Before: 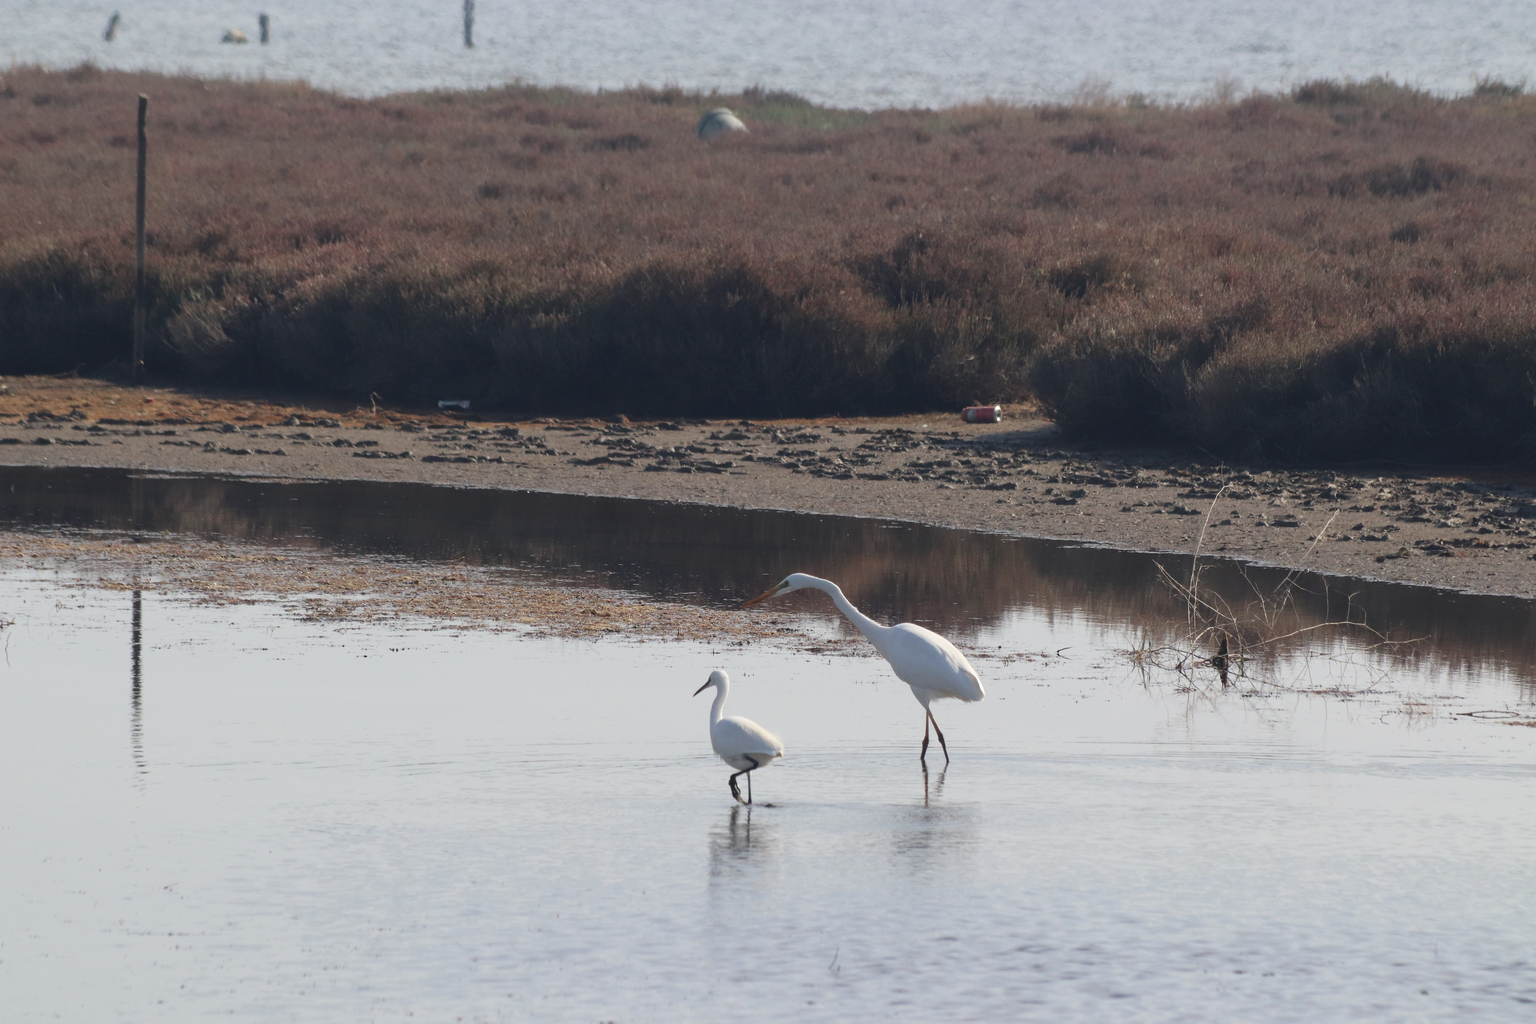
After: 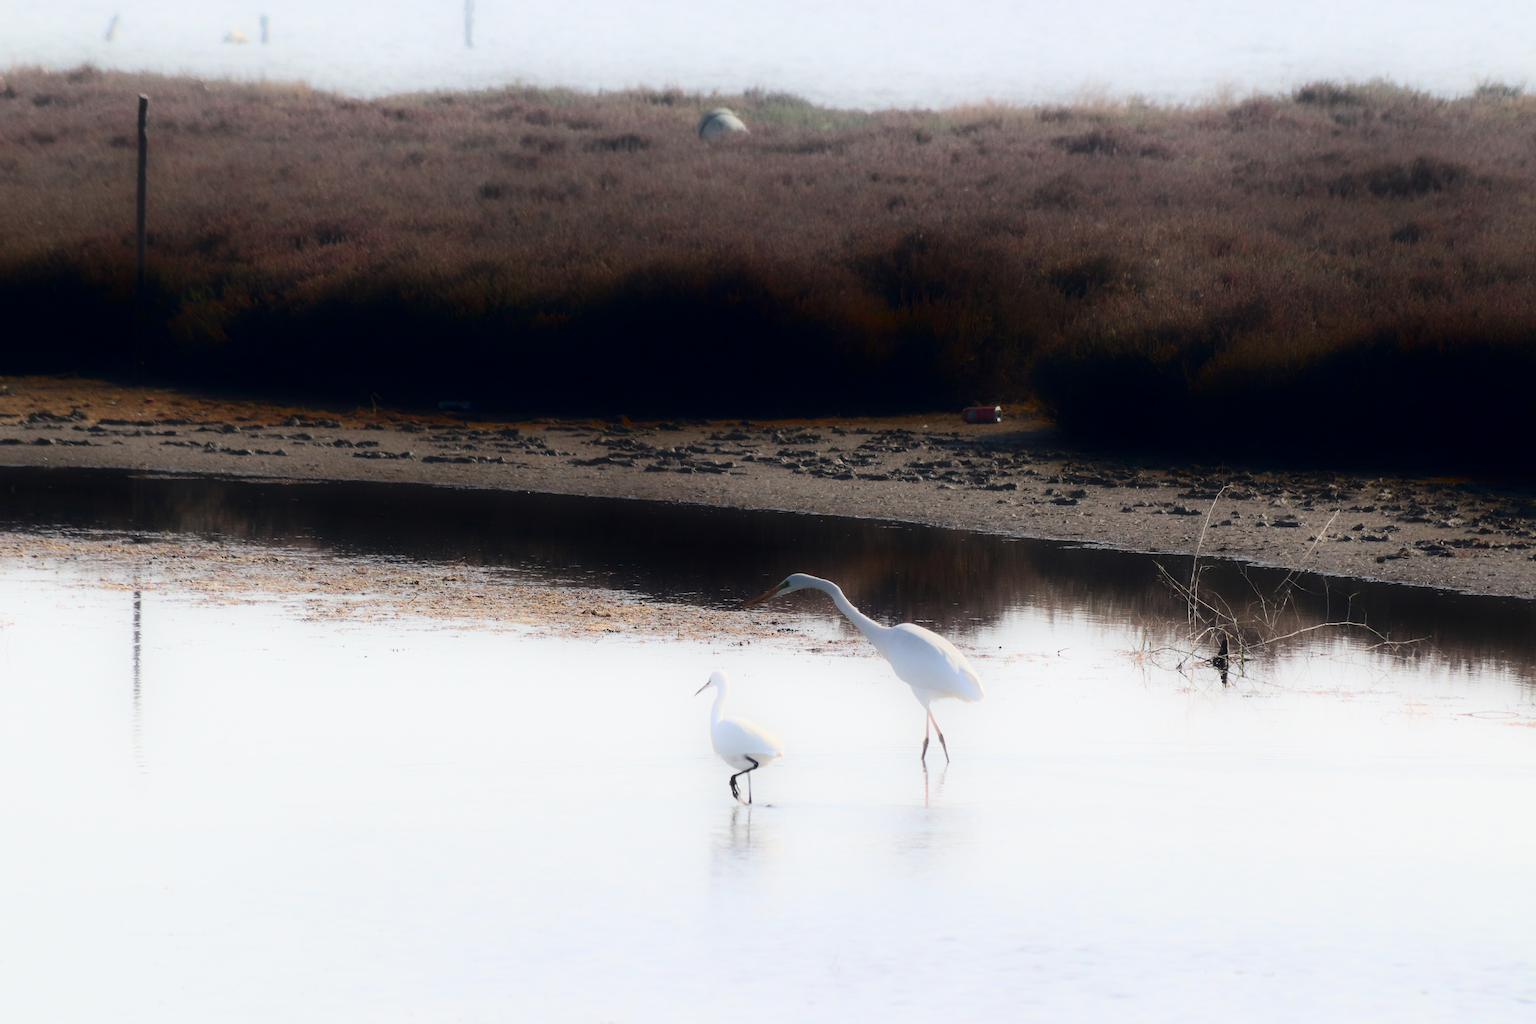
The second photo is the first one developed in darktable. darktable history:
tone equalizer: -8 EV 0.001 EV, -7 EV -0.002 EV, -6 EV 0.002 EV, -5 EV -0.03 EV, -4 EV -0.116 EV, -3 EV -0.169 EV, -2 EV 0.24 EV, -1 EV 0.702 EV, +0 EV 0.493 EV
filmic rgb: black relative exposure -7.65 EV, white relative exposure 4.56 EV, hardness 3.61, color science v6 (2022)
shadows and highlights: shadows -90, highlights 90, soften with gaussian
